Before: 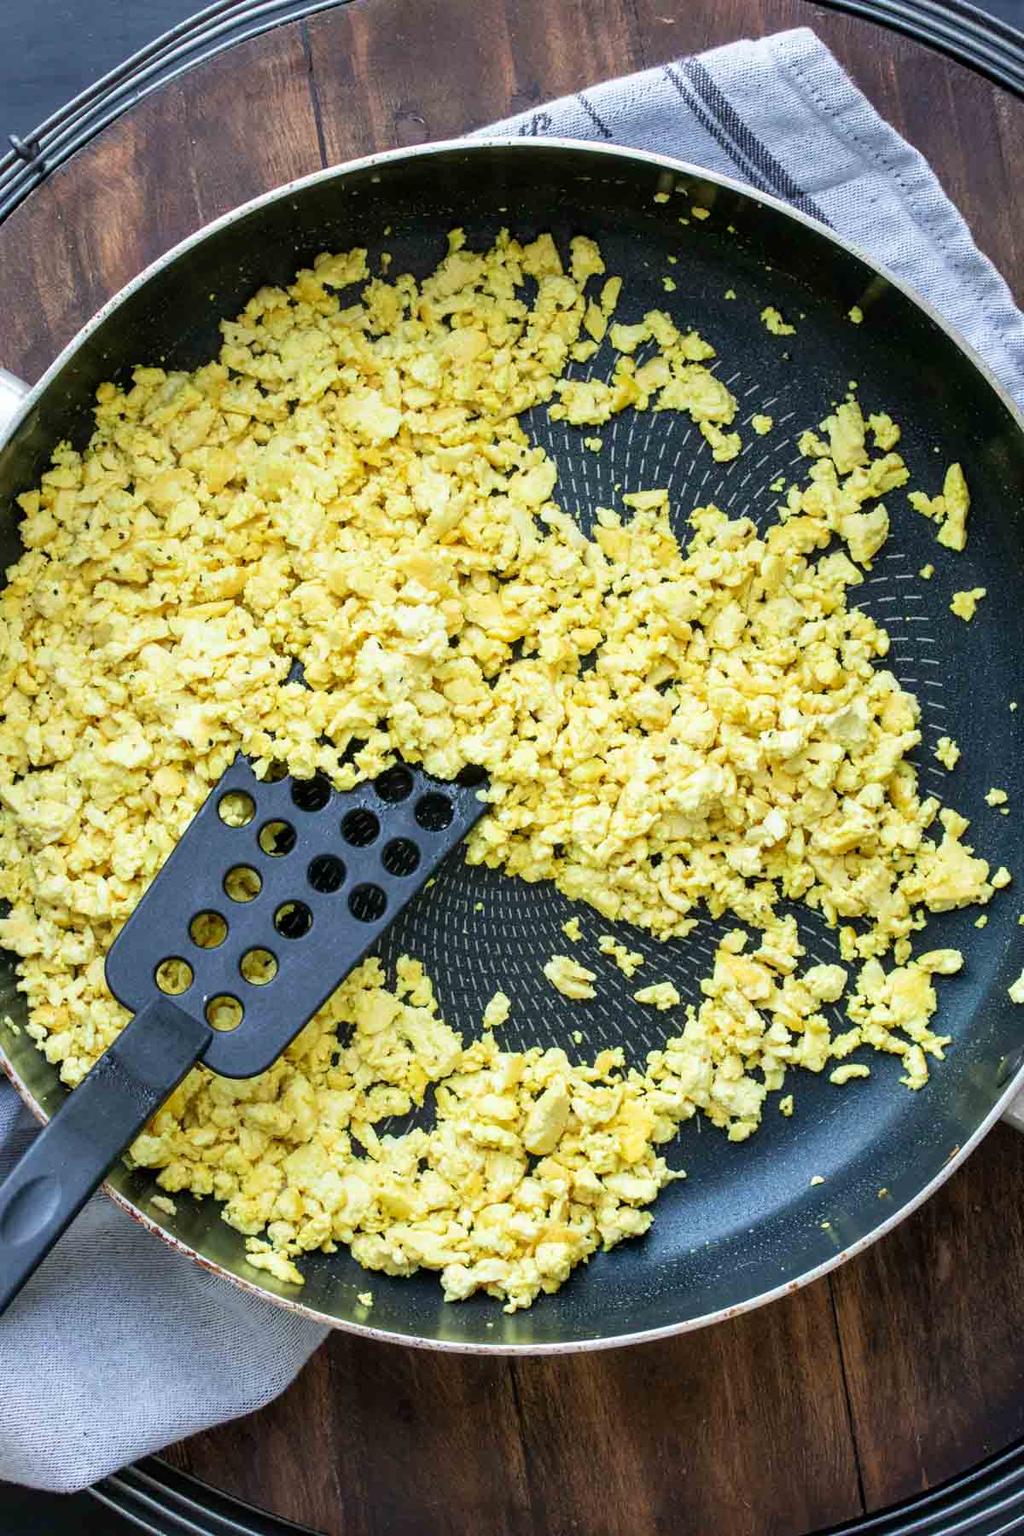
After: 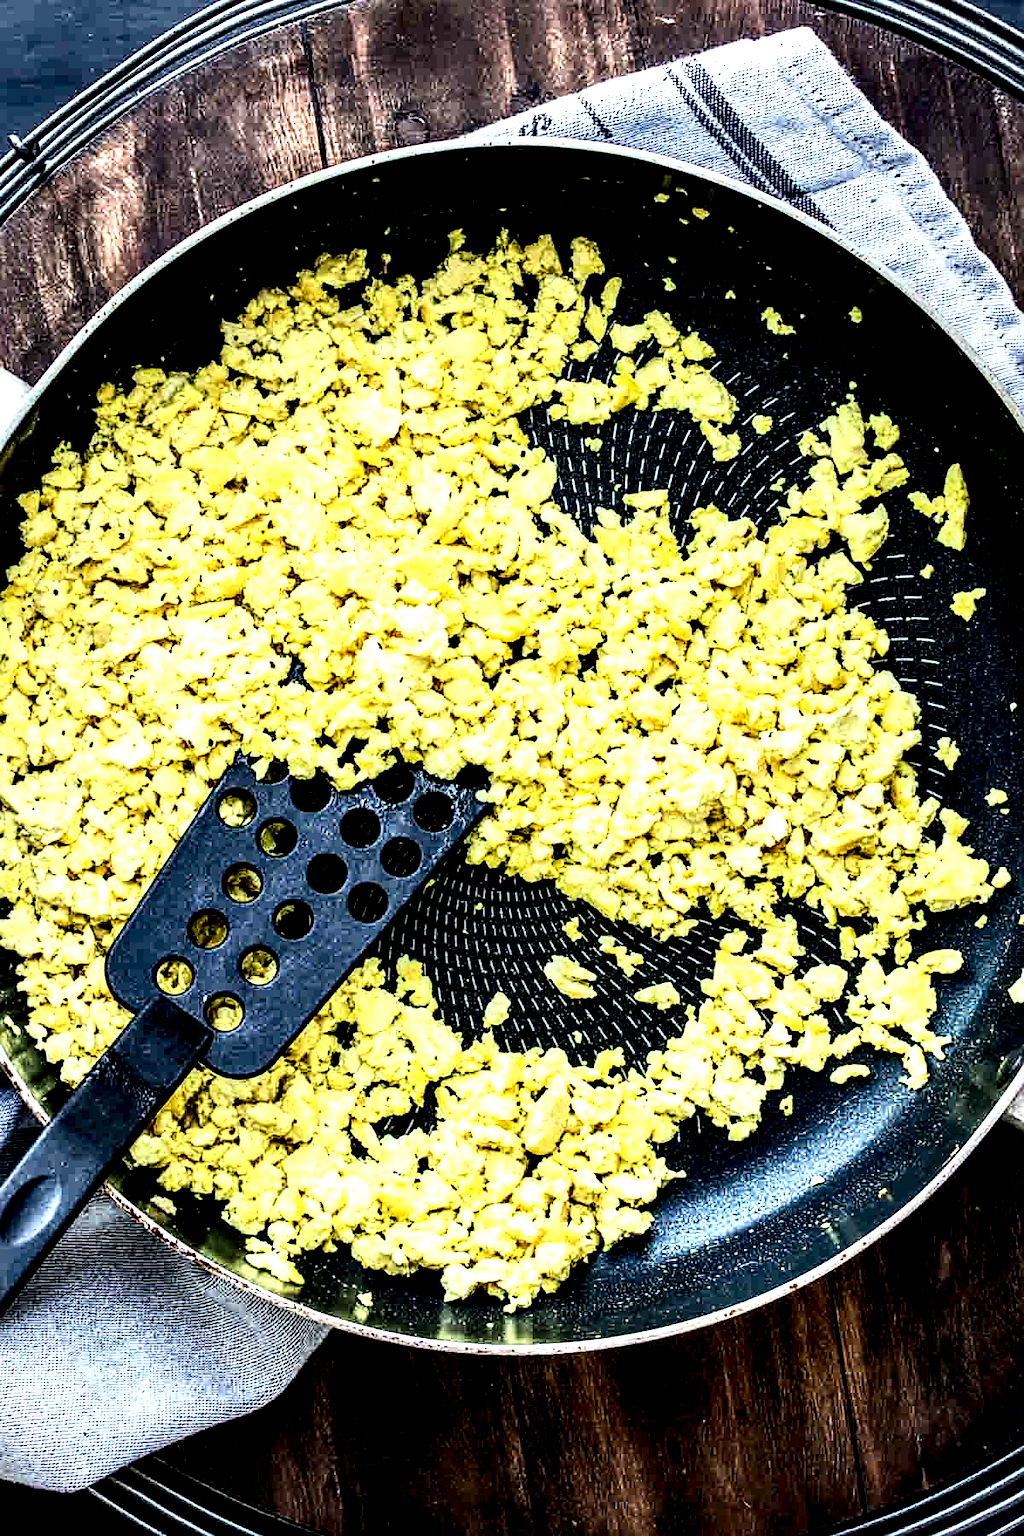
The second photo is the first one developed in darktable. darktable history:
contrast brightness saturation: contrast 0.404, brightness 0.105, saturation 0.213
sharpen: on, module defaults
local contrast: shadows 187%, detail 227%
